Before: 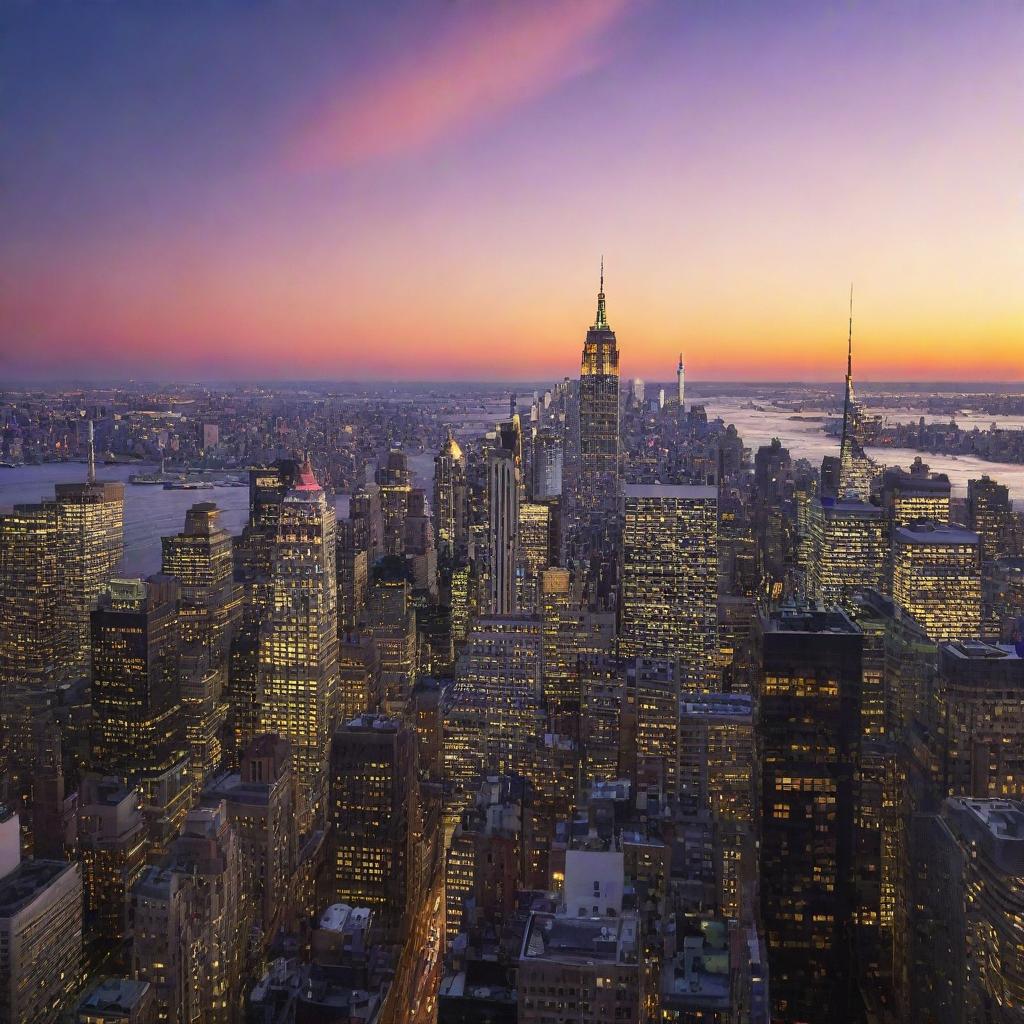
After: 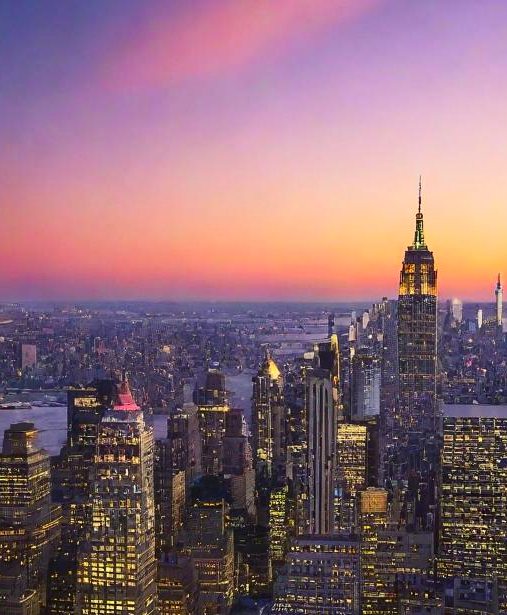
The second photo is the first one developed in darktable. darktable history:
crop: left 17.823%, top 7.894%, right 32.643%, bottom 31.968%
contrast brightness saturation: contrast 0.173, saturation 0.303
